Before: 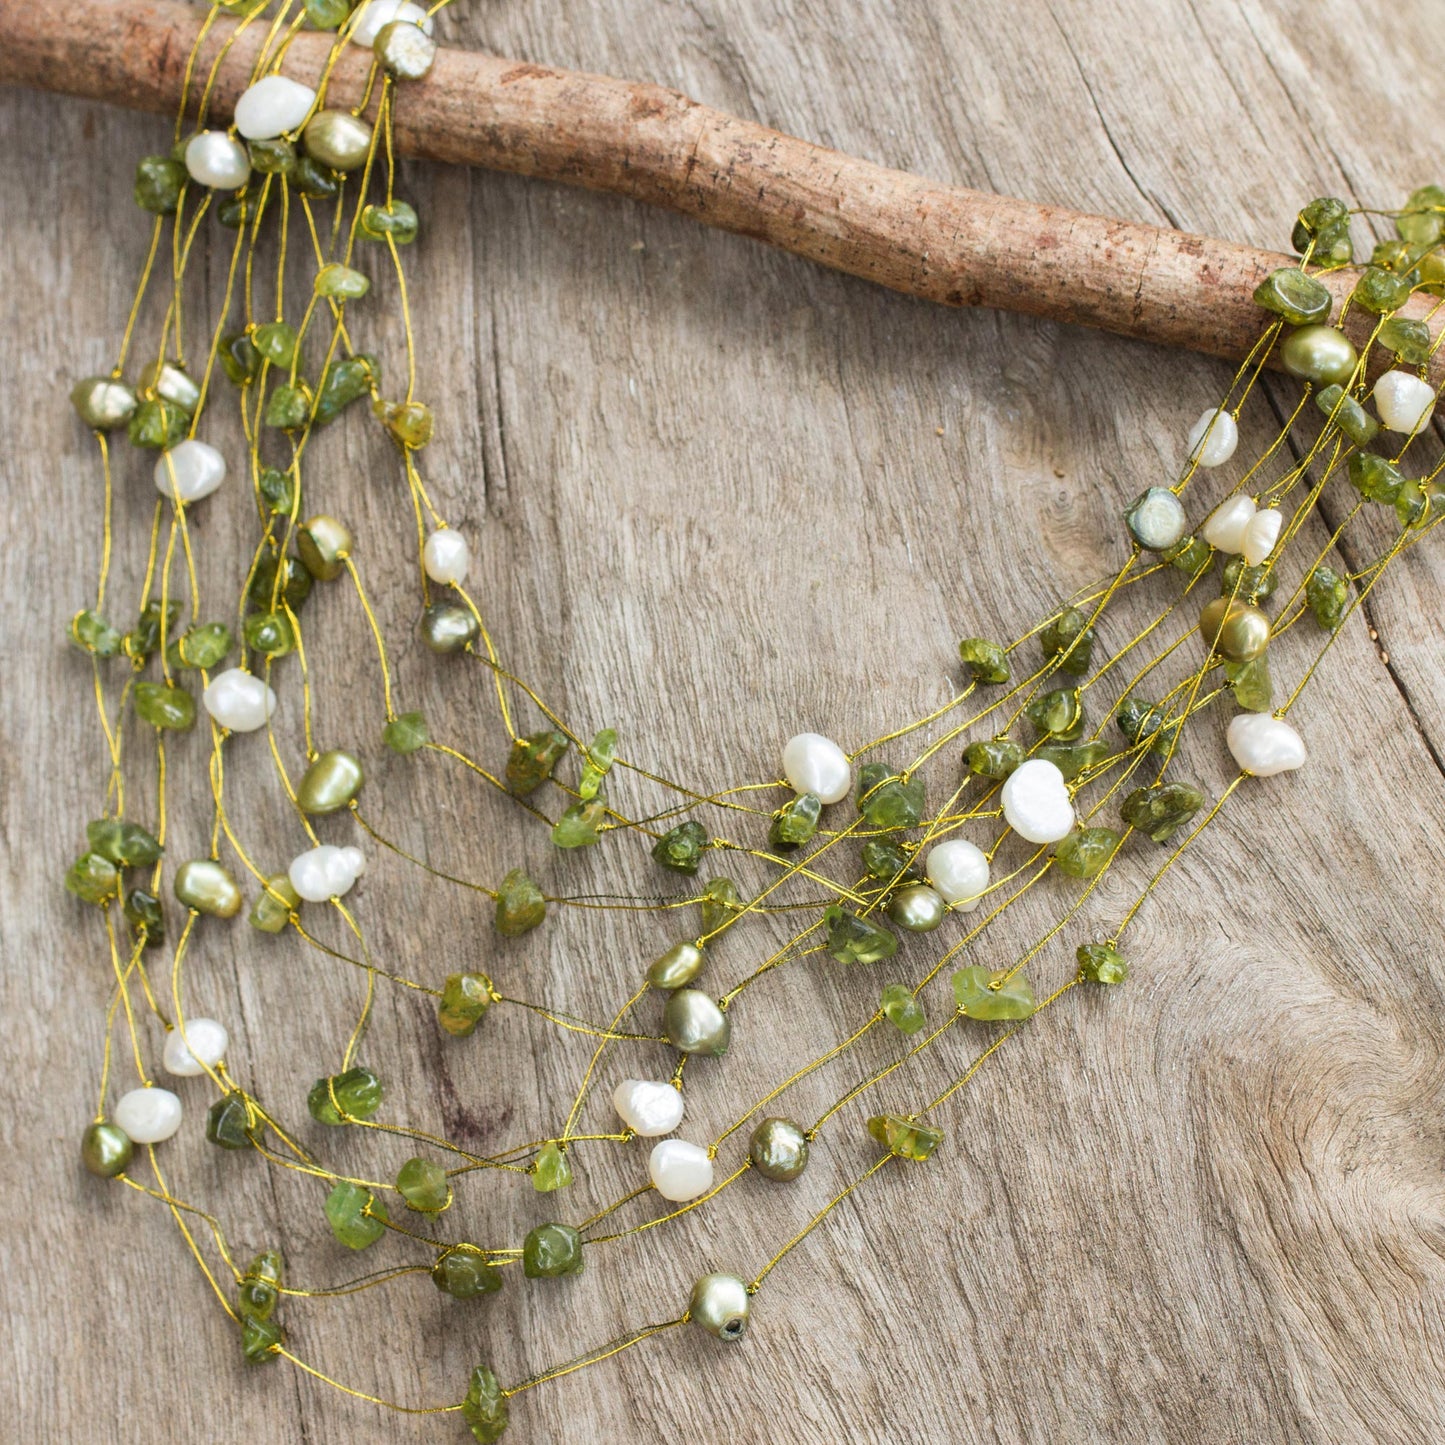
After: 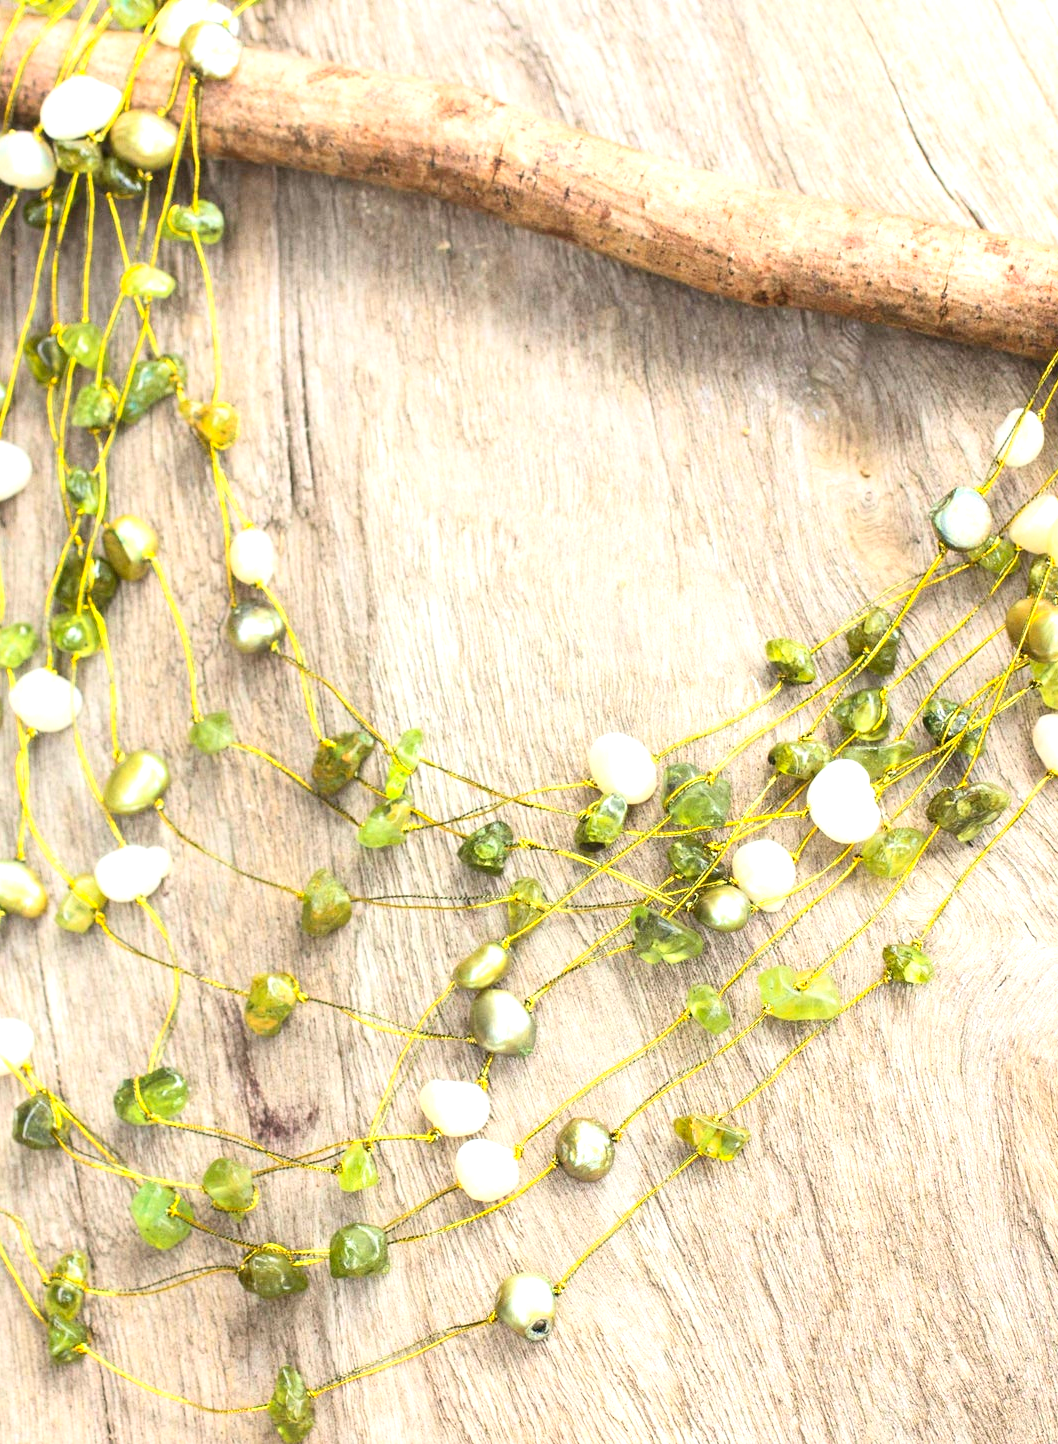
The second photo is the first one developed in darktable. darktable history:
exposure: black level correction 0, exposure 1 EV, compensate exposure bias true, compensate highlight preservation false
crop: left 13.443%, right 13.31%
contrast brightness saturation: contrast 0.2, brightness 0.16, saturation 0.22
